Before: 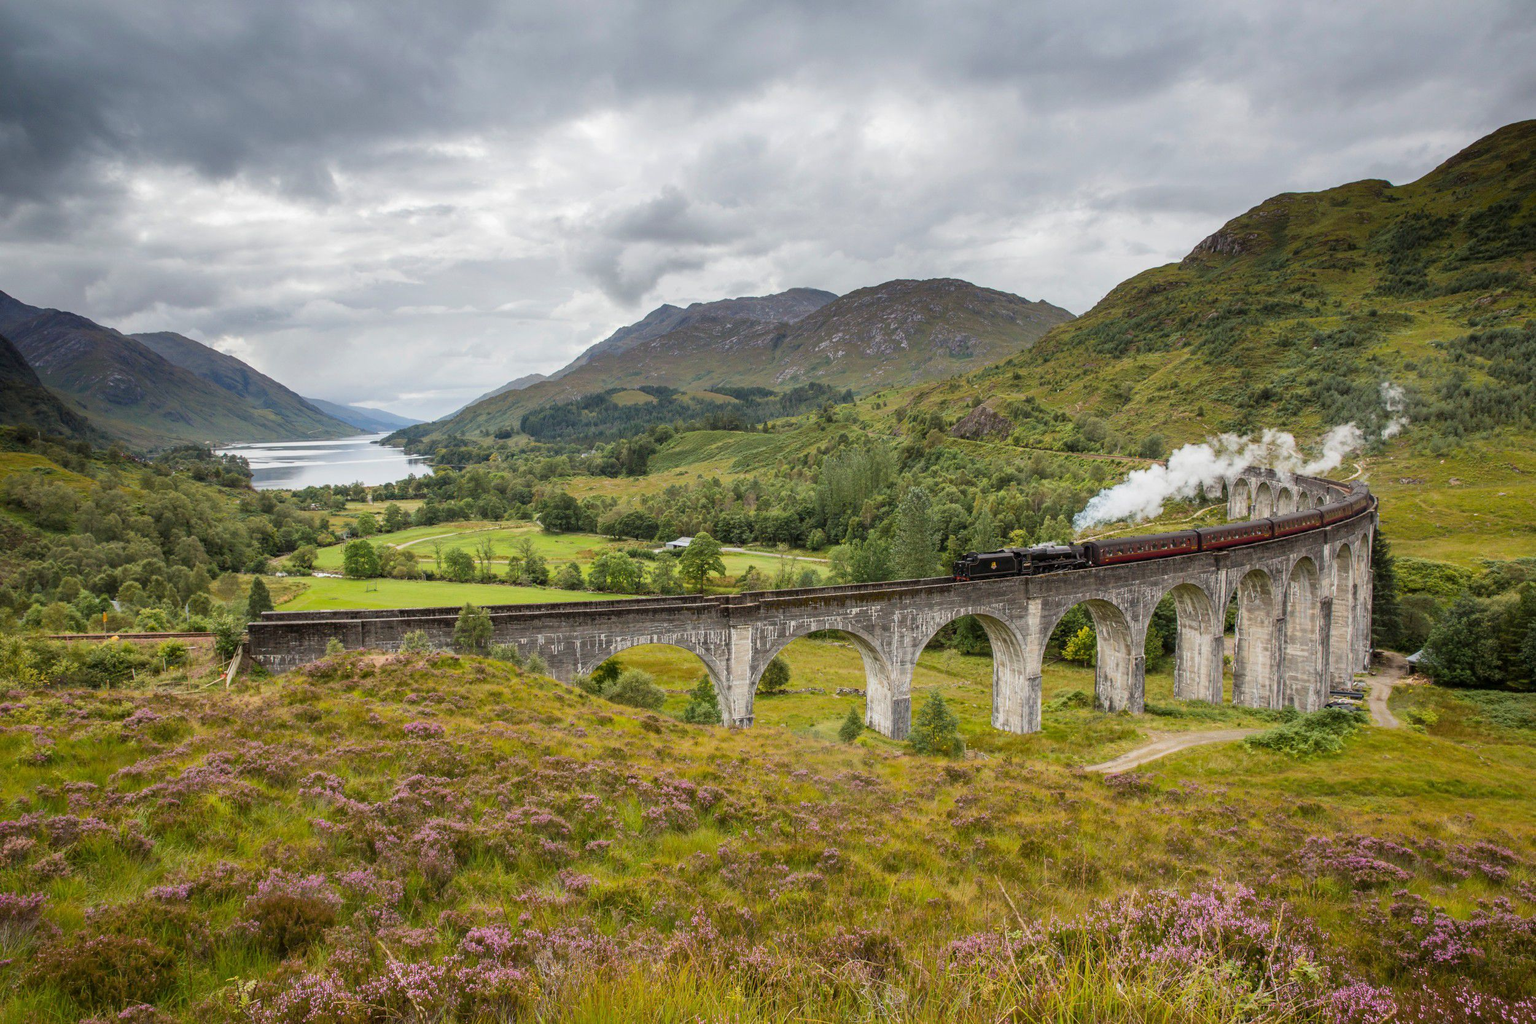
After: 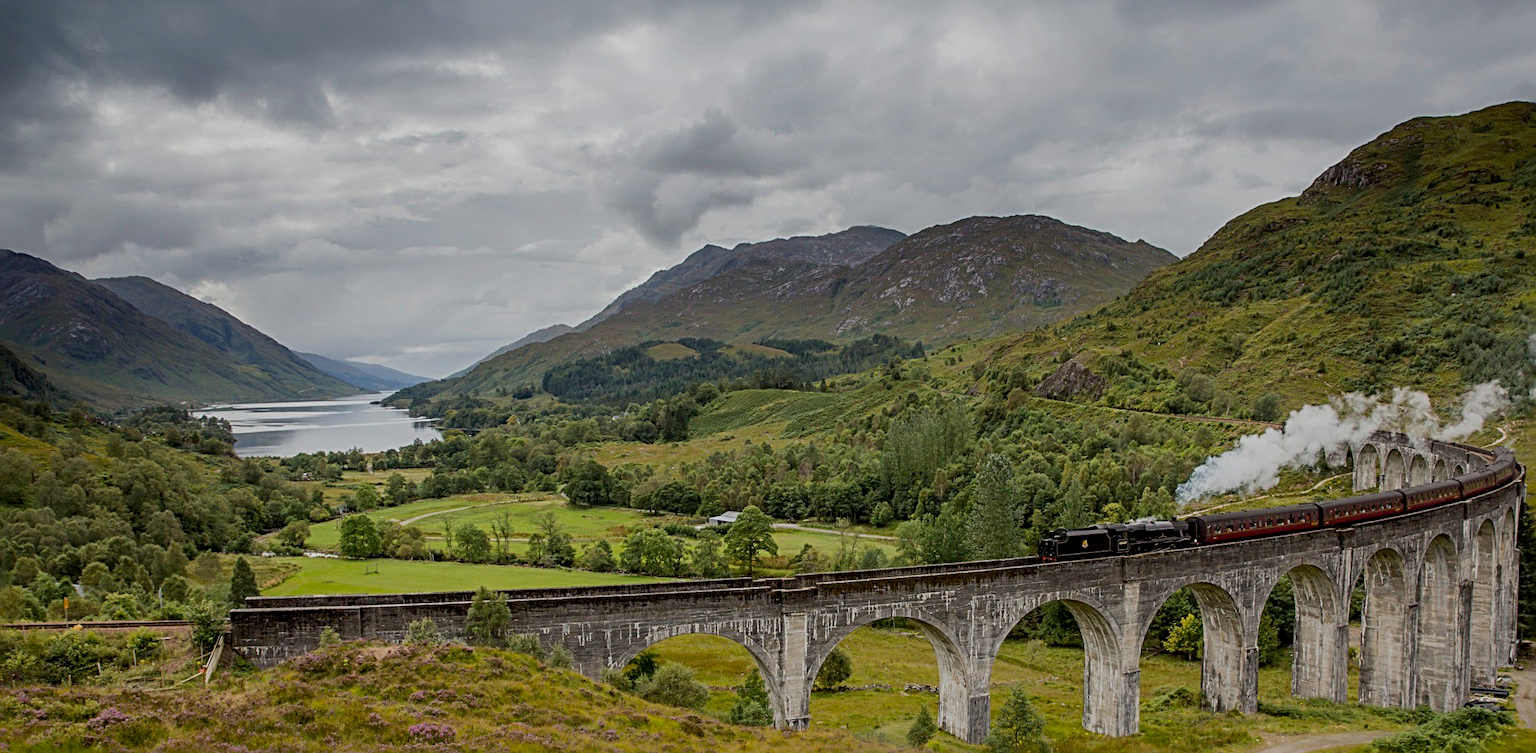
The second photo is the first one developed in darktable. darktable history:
crop: left 3.082%, top 8.921%, right 9.647%, bottom 26.827%
sharpen: radius 3.95
exposure: black level correction 0.009, exposure -0.674 EV, compensate exposure bias true, compensate highlight preservation false
